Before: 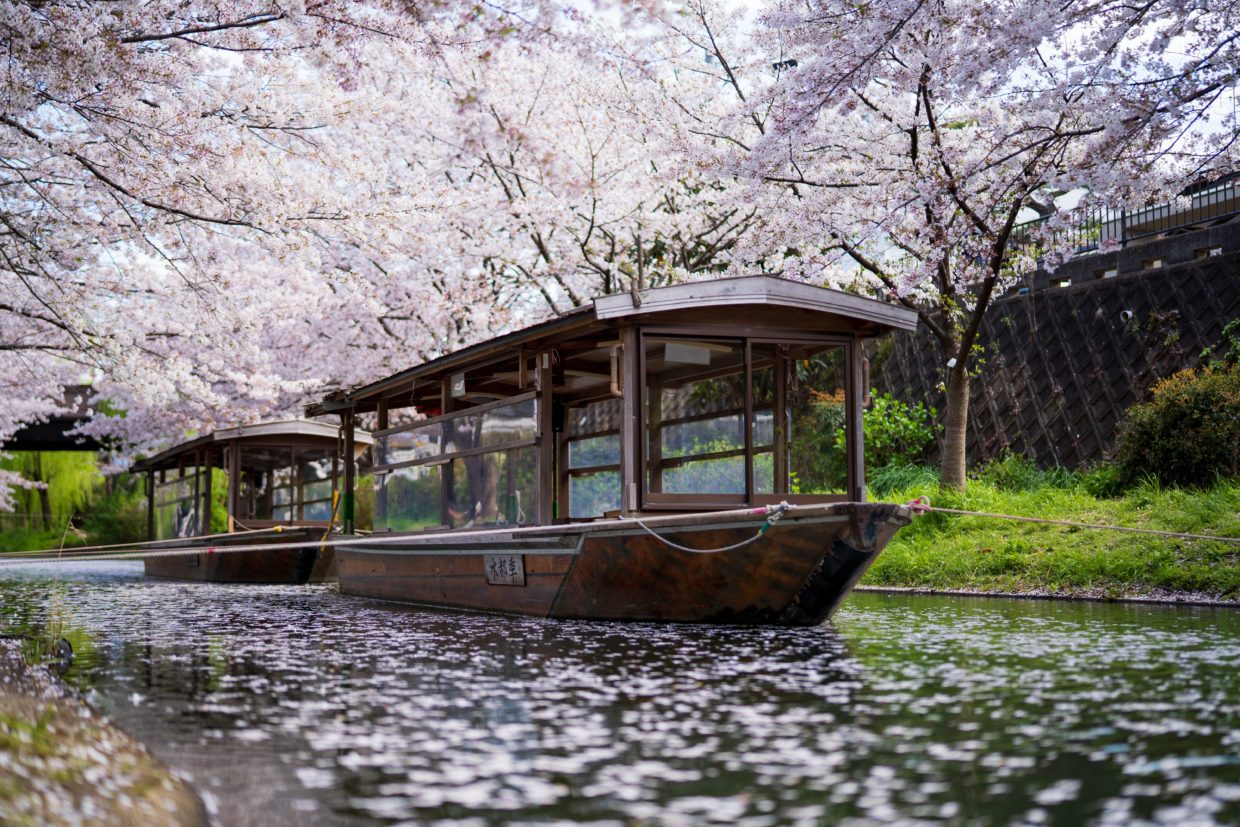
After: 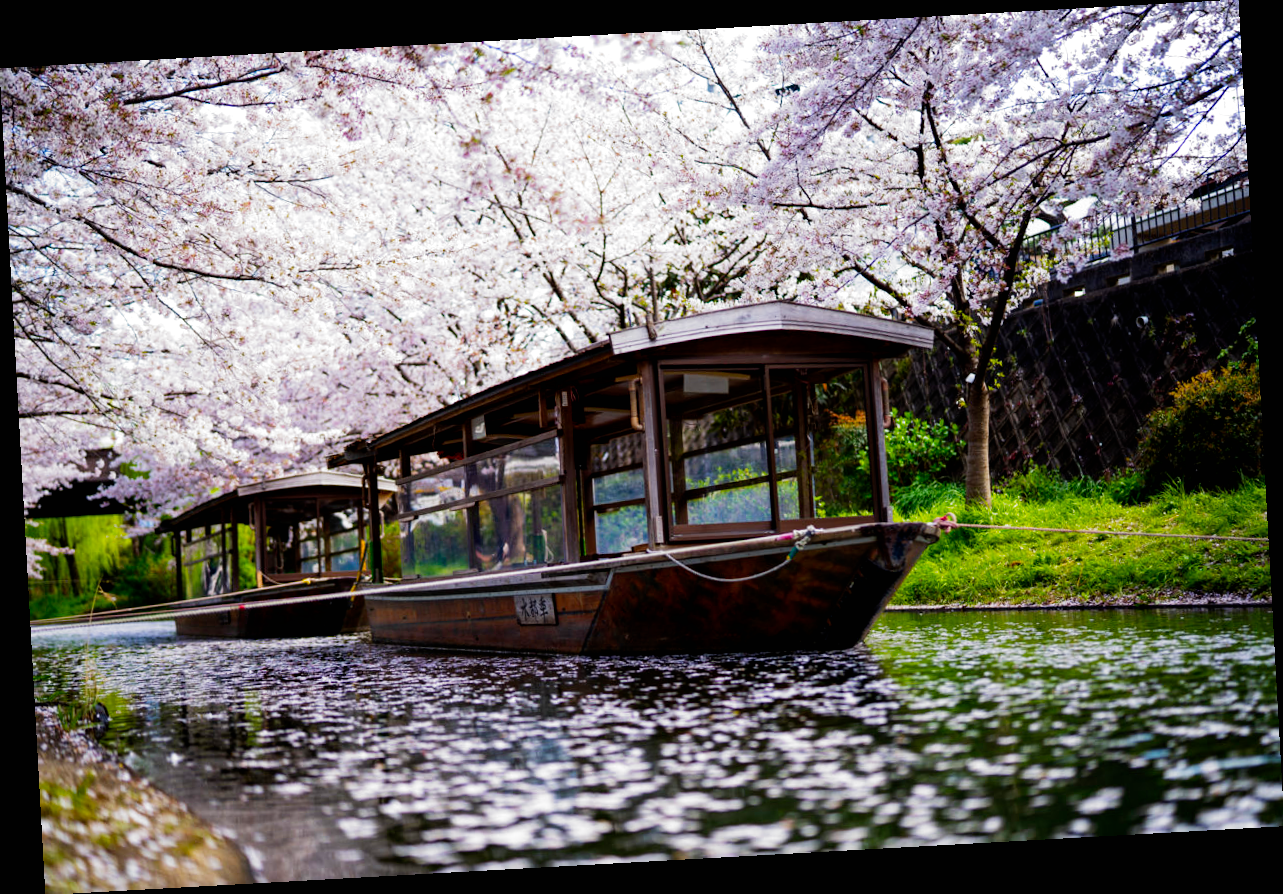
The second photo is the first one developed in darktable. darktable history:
filmic rgb: black relative exposure -8.2 EV, white relative exposure 2.2 EV, threshold 3 EV, hardness 7.11, latitude 75%, contrast 1.325, highlights saturation mix -2%, shadows ↔ highlights balance 30%, preserve chrominance no, color science v5 (2021), contrast in shadows safe, contrast in highlights safe, enable highlight reconstruction true
color balance: output saturation 120%
rotate and perspective: rotation -3.18°, automatic cropping off
